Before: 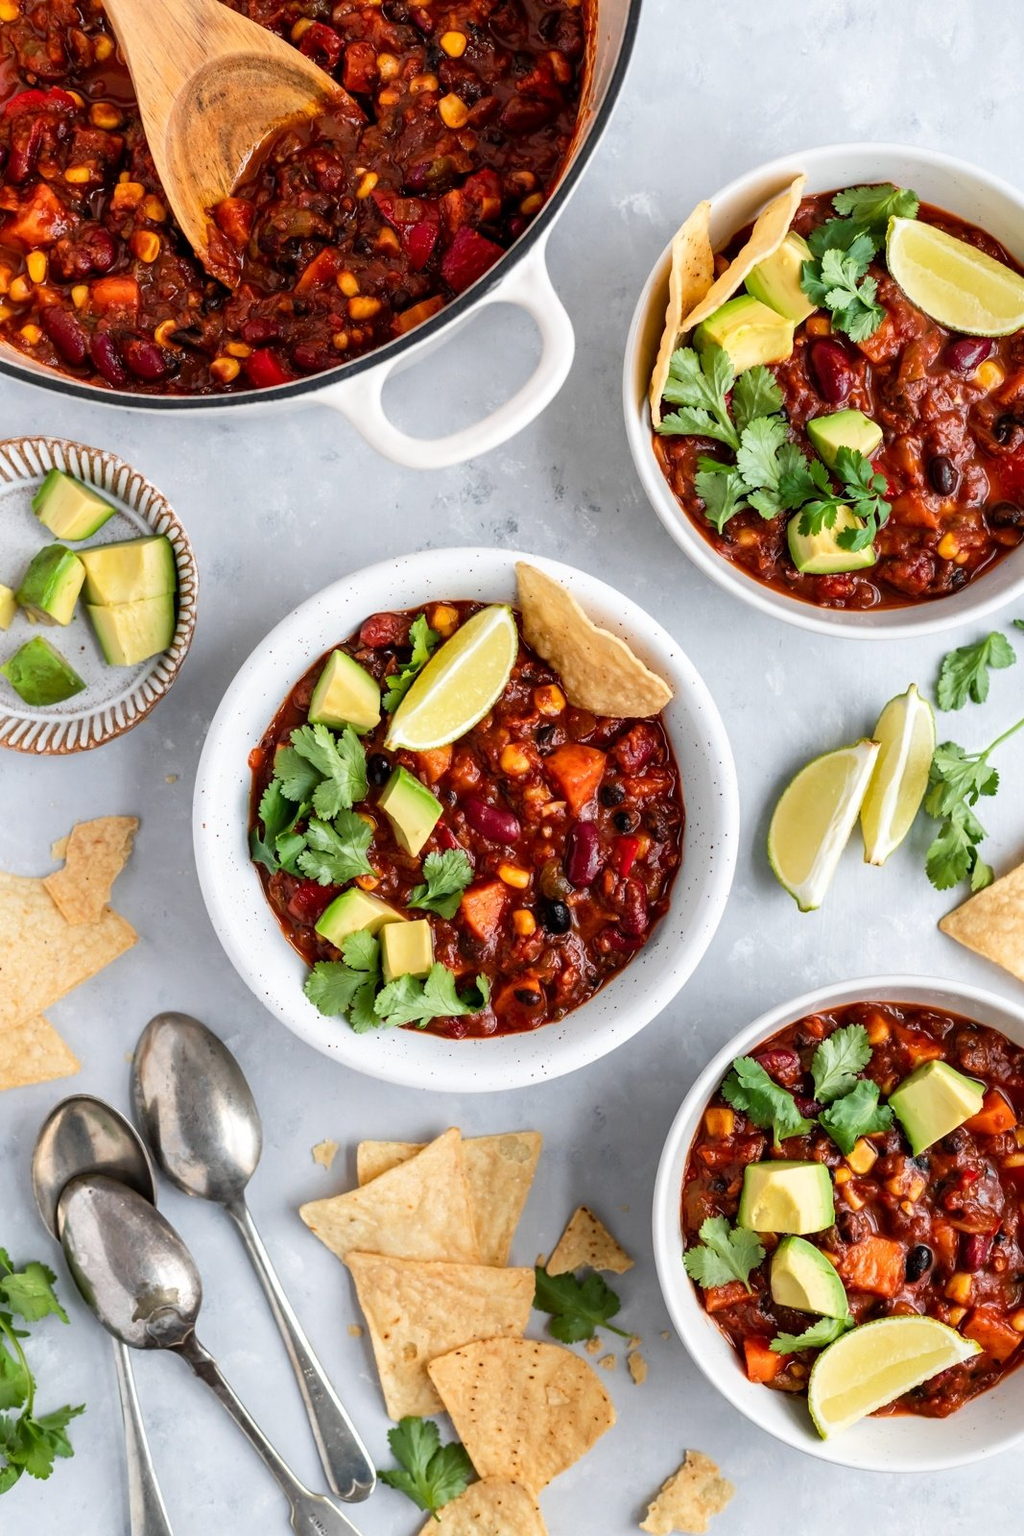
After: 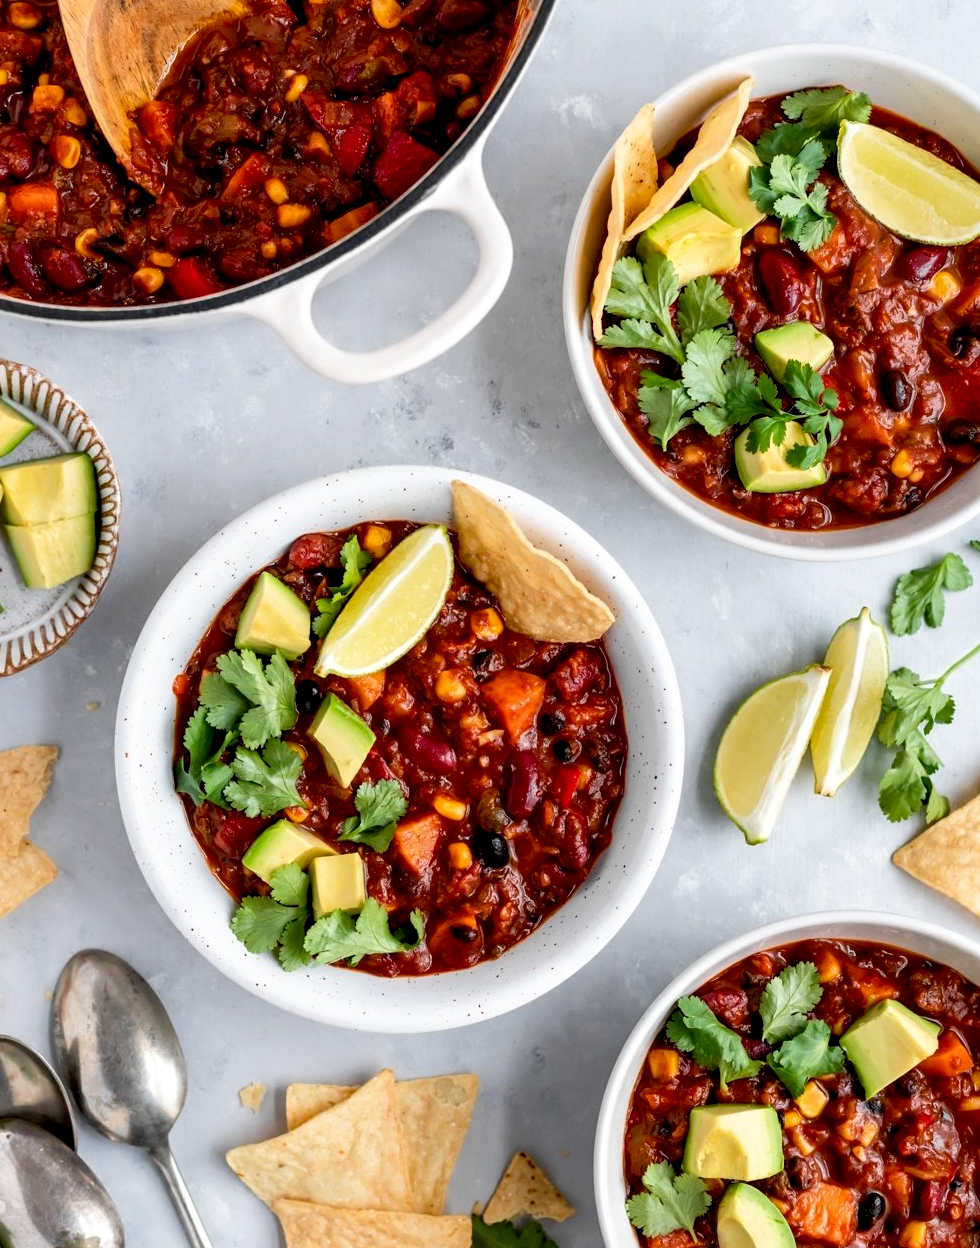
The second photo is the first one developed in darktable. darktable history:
exposure: black level correction 0.009, exposure 0.015 EV, compensate highlight preservation false
tone equalizer: on, module defaults
crop: left 8.149%, top 6.588%, bottom 15.351%
